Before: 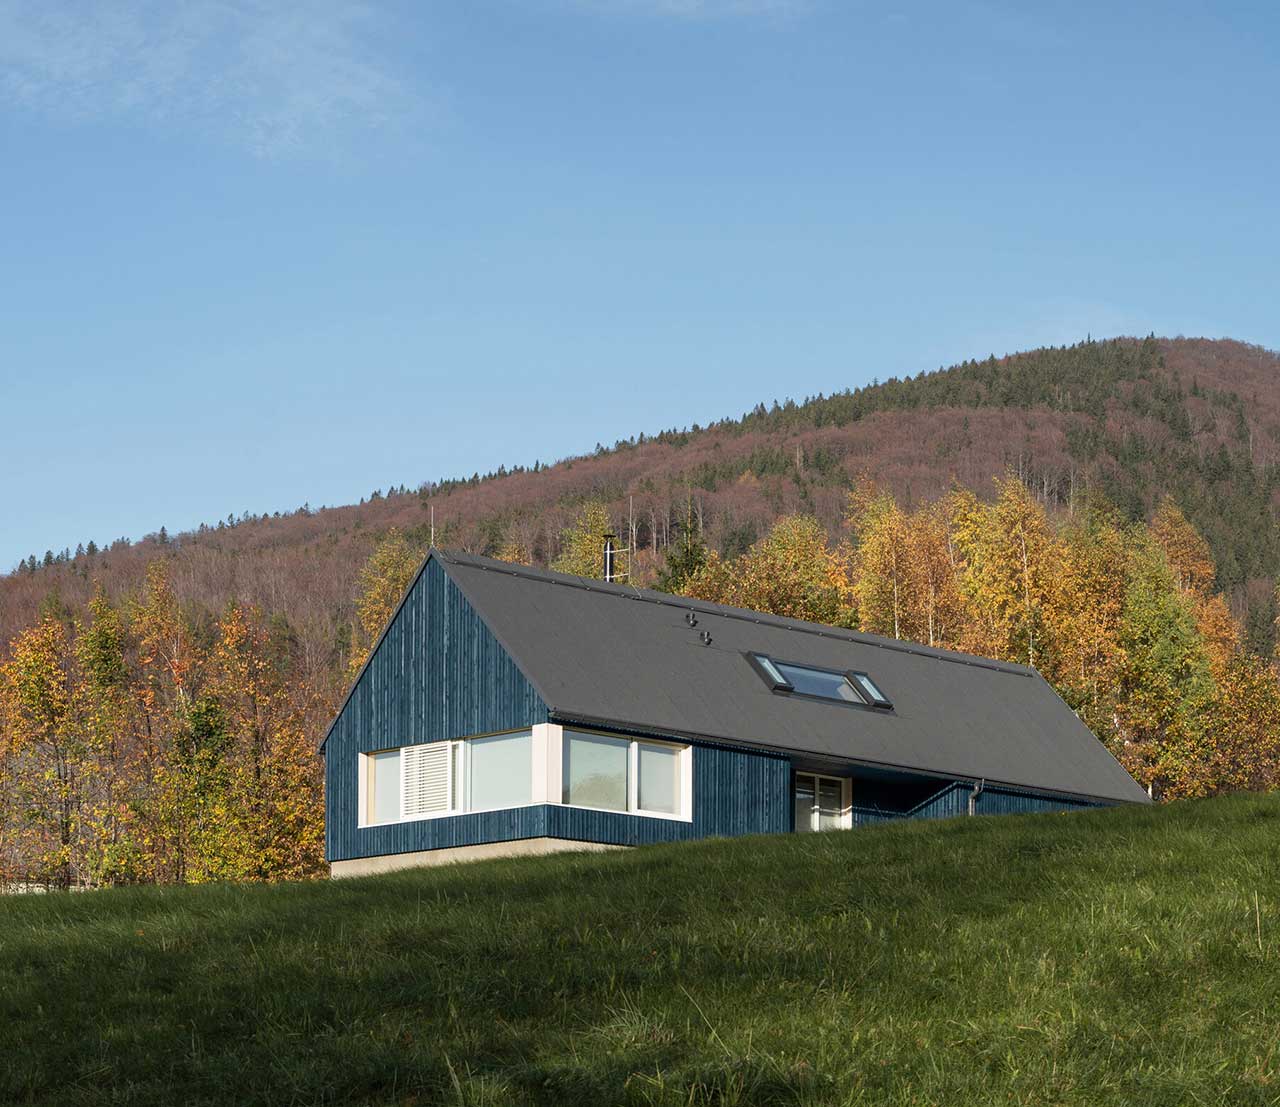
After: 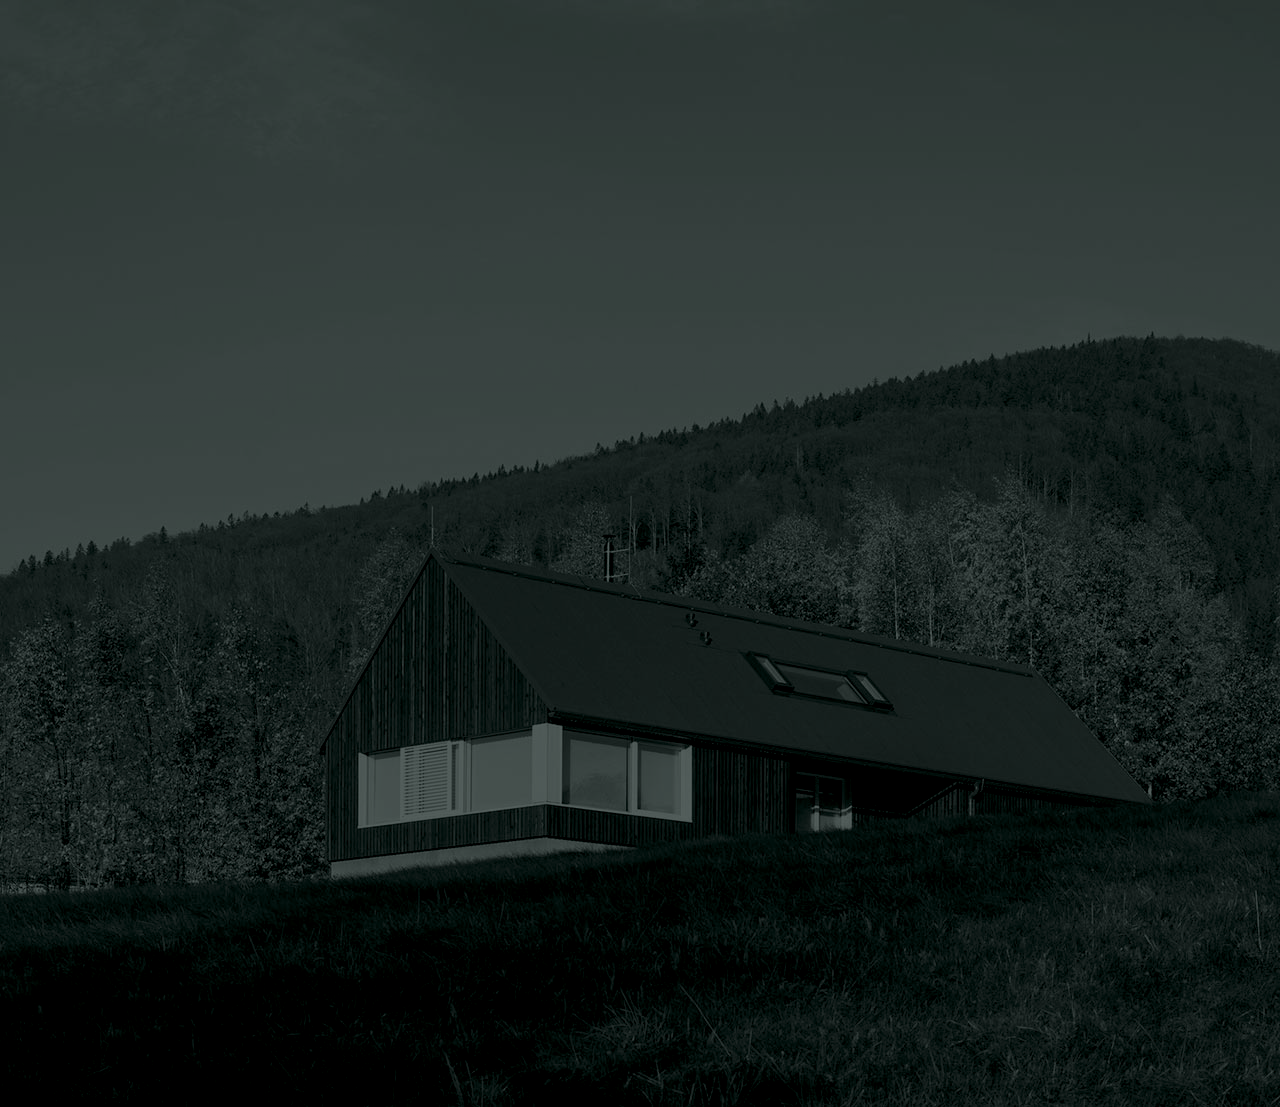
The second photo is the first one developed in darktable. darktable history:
rotate and perspective: automatic cropping original format, crop left 0, crop top 0
colorize: hue 90°, saturation 19%, lightness 1.59%, version 1
